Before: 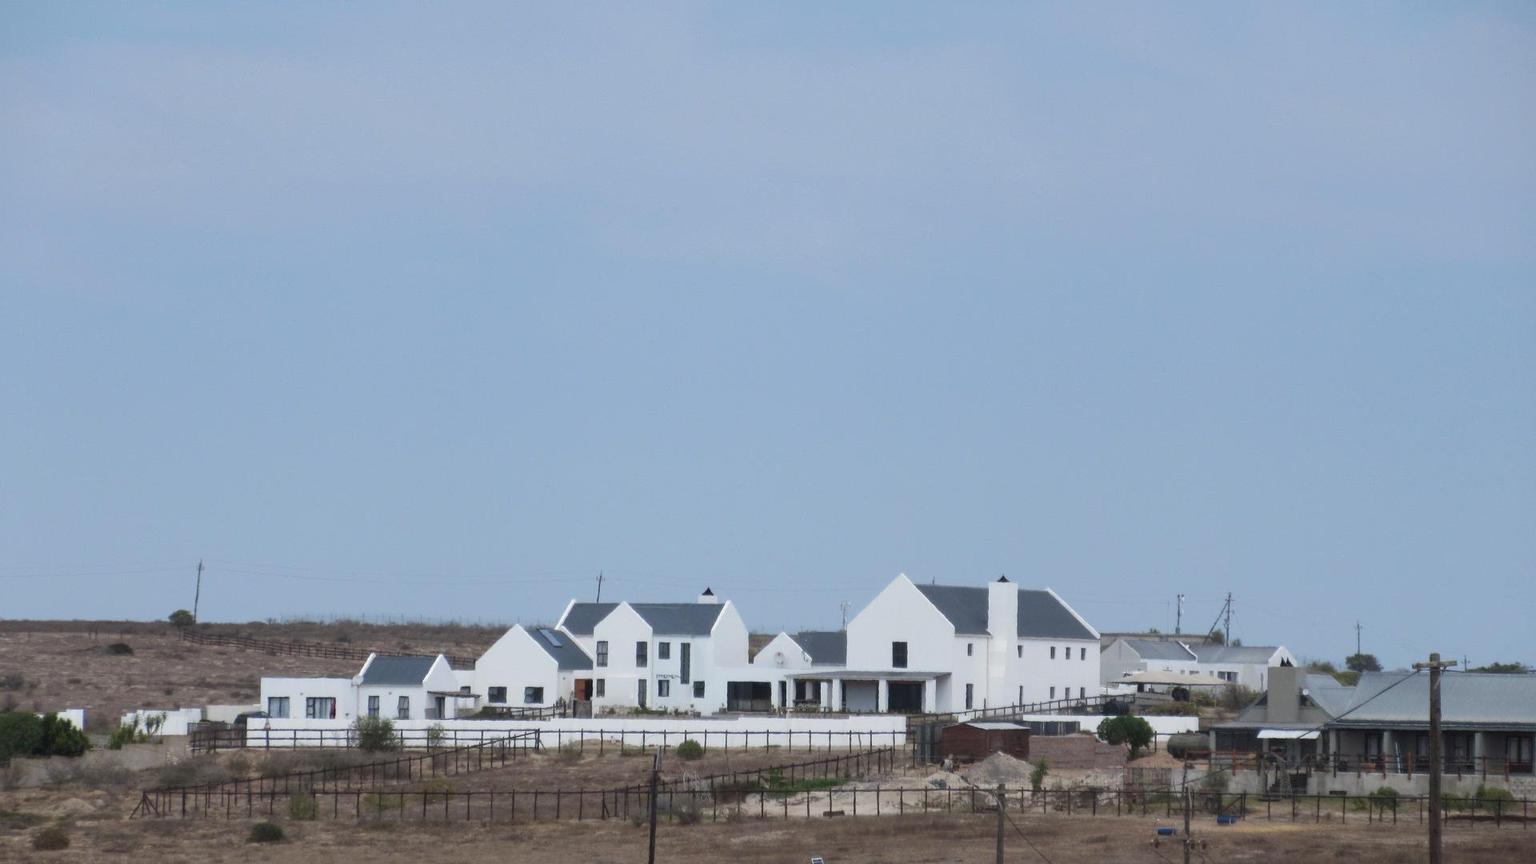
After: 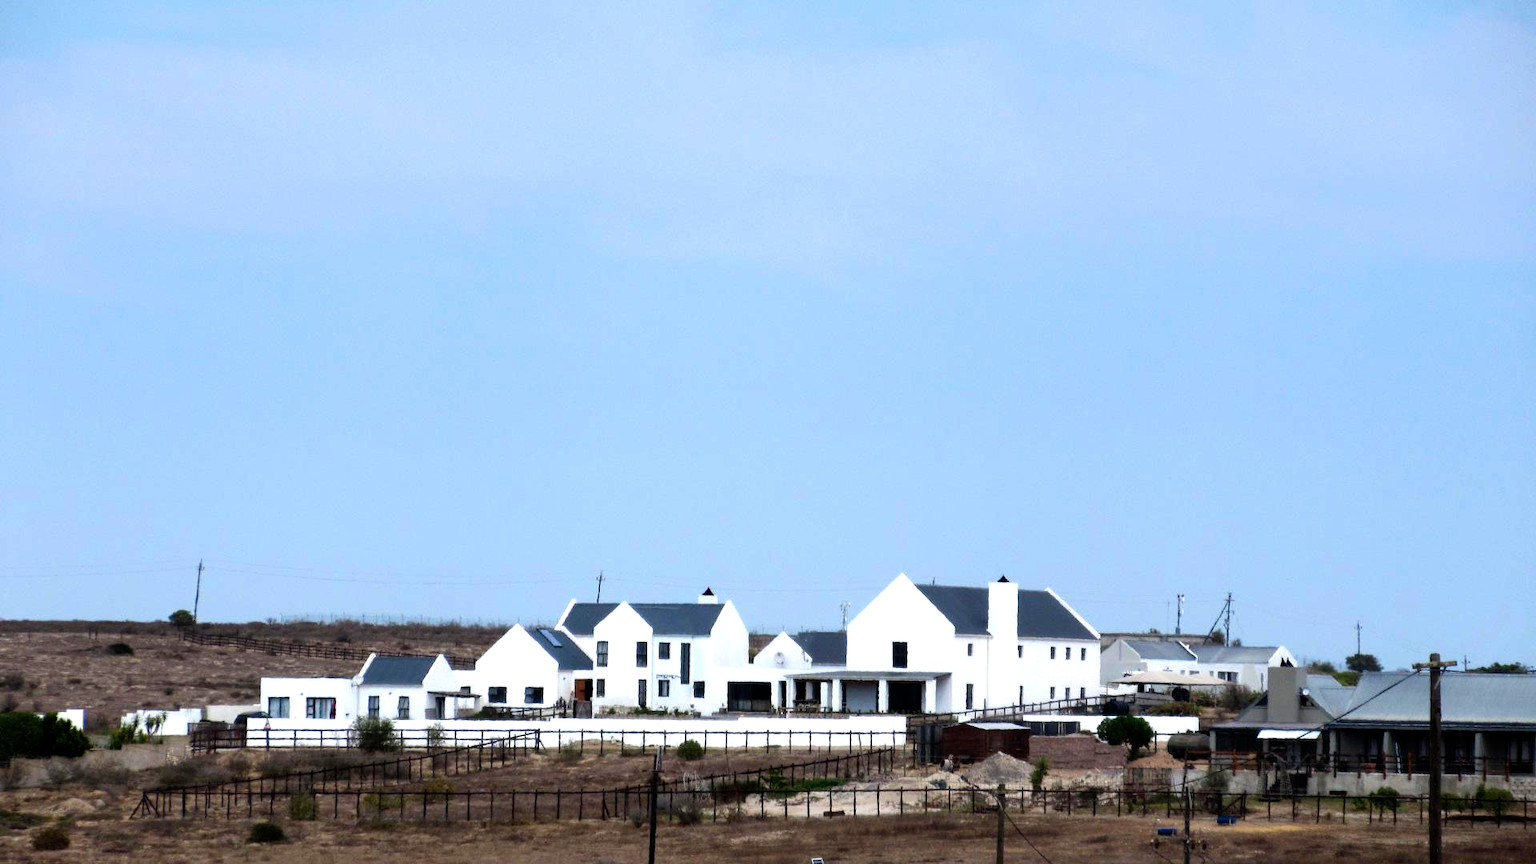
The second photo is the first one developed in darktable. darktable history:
color correction: highlights b* 0.043
filmic rgb: black relative exposure -8.18 EV, white relative exposure 2.2 EV, threshold 2.96 EV, hardness 7.05, latitude 85.58%, contrast 1.69, highlights saturation mix -3.15%, shadows ↔ highlights balance -2.7%, preserve chrominance no, color science v3 (2019), use custom middle-gray values true, enable highlight reconstruction true
